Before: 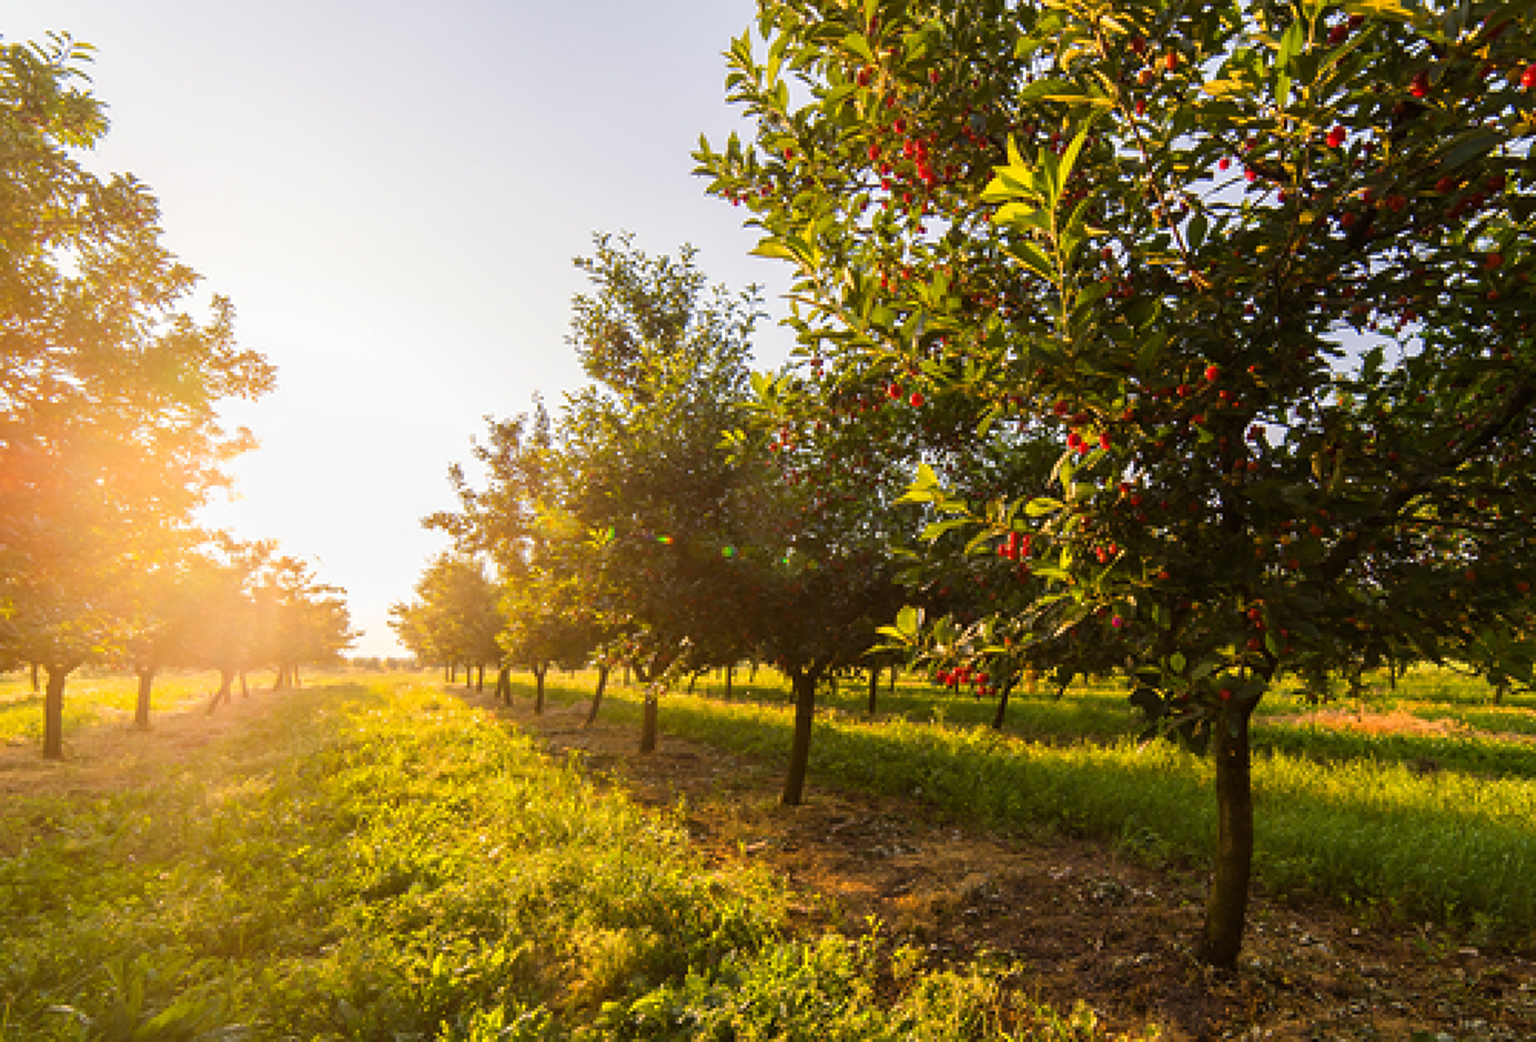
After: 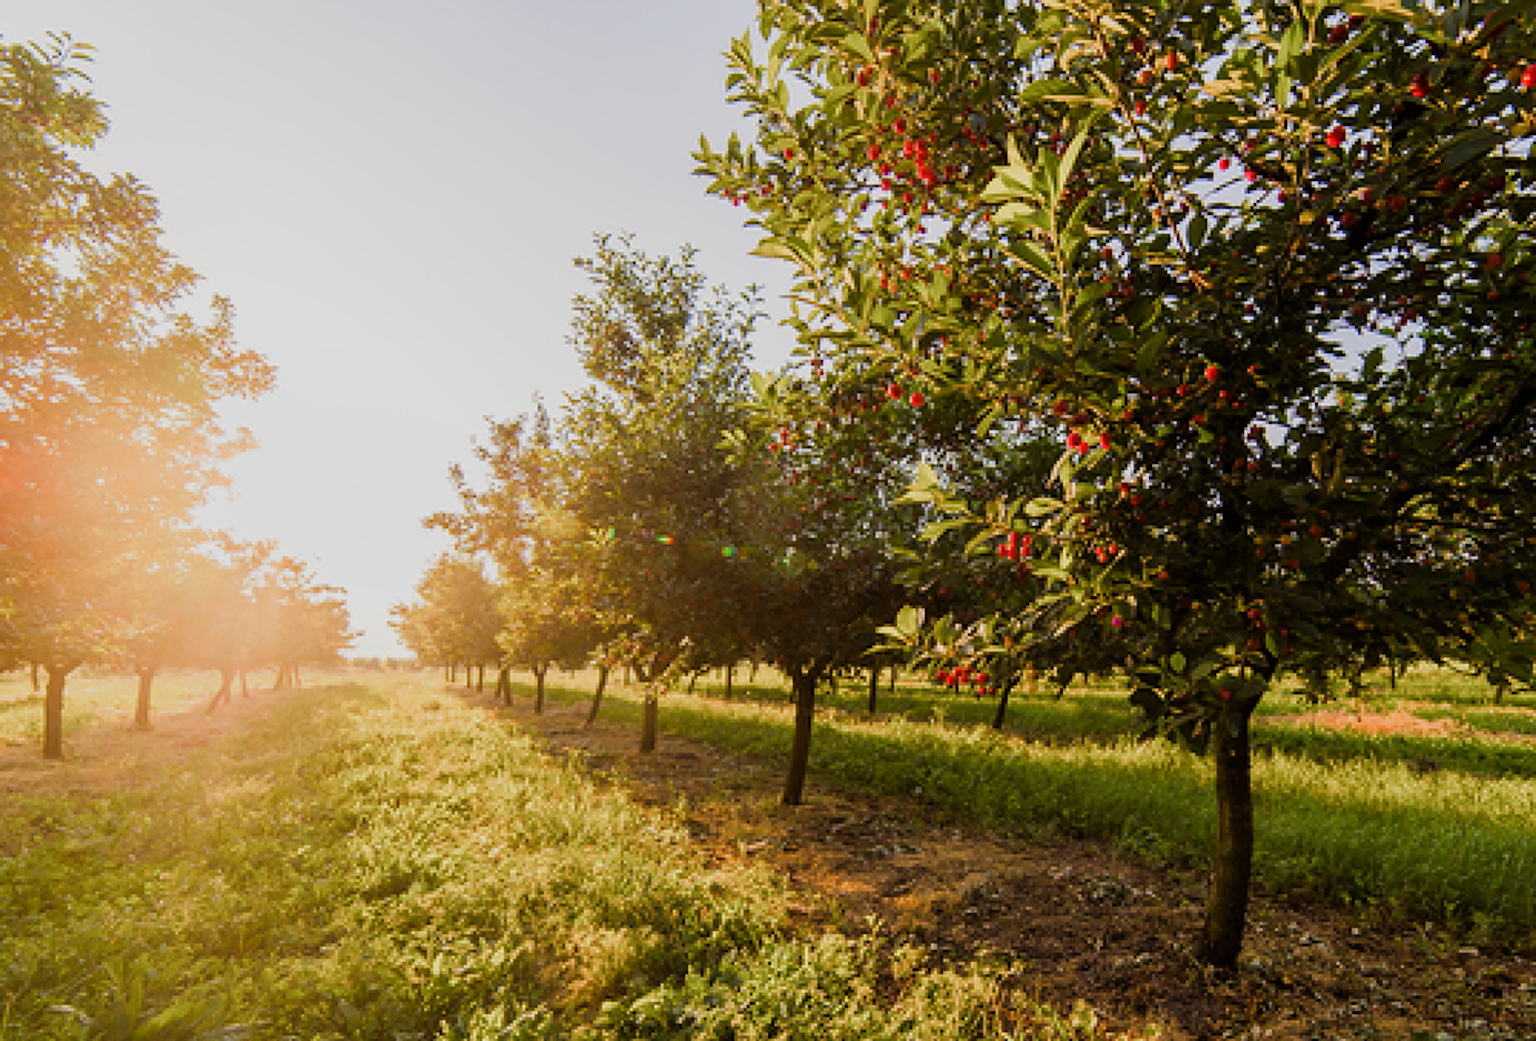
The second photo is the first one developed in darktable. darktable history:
filmic rgb: middle gray luminance 18.42%, black relative exposure -11.25 EV, white relative exposure 3.75 EV, threshold 6 EV, target black luminance 0%, hardness 5.87, latitude 57.4%, contrast 0.963, shadows ↔ highlights balance 49.98%, add noise in highlights 0, preserve chrominance luminance Y, color science v3 (2019), use custom middle-gray values true, iterations of high-quality reconstruction 0, contrast in highlights soft, enable highlight reconstruction true
exposure: exposure 0.178 EV, compensate exposure bias true, compensate highlight preservation false
